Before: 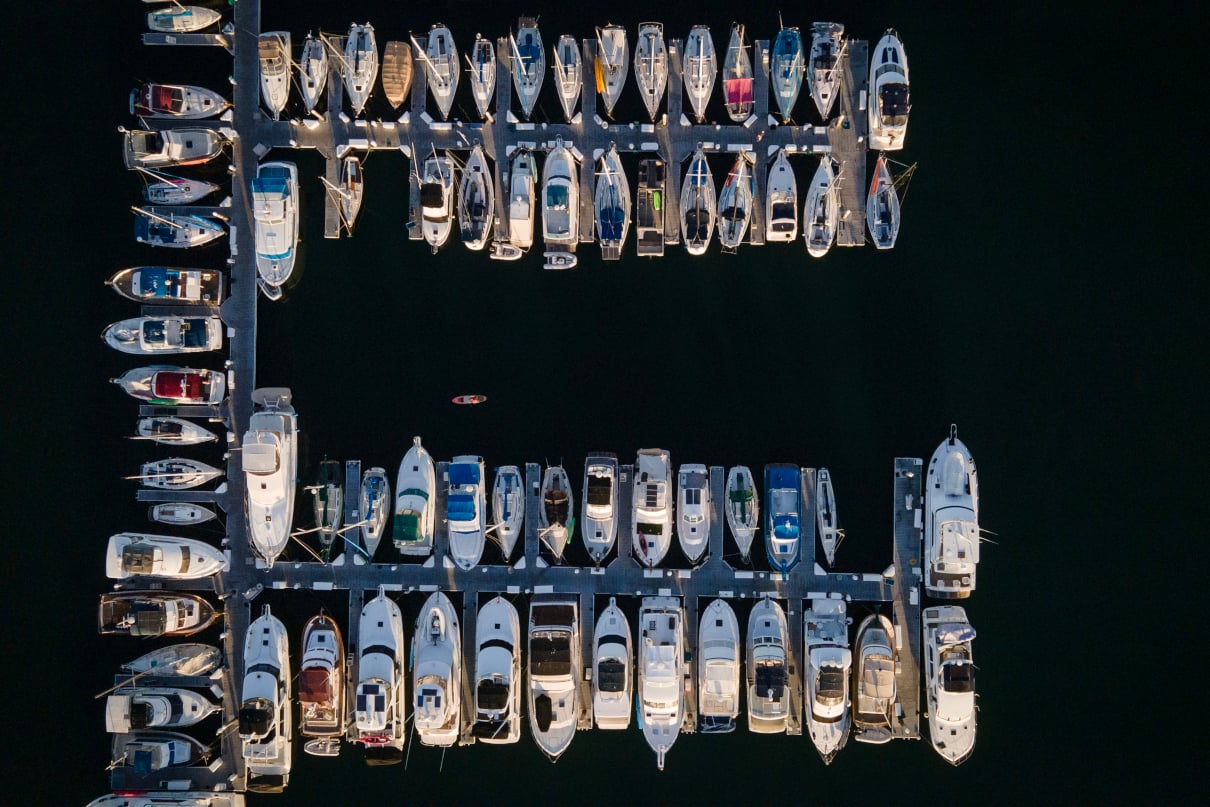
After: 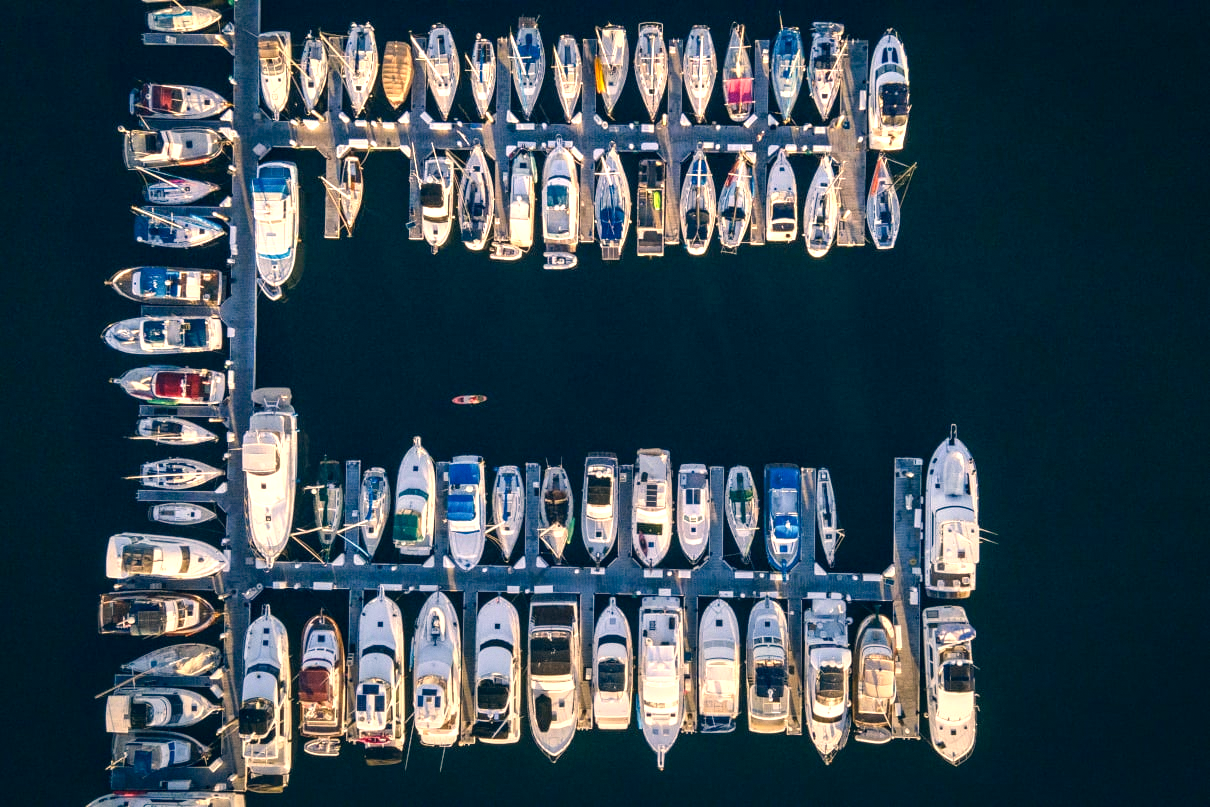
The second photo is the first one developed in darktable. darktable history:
local contrast: on, module defaults
graduated density: rotation -180°, offset 27.42
grain: coarseness 0.09 ISO, strength 10%
color correction: highlights a* 10.32, highlights b* 14.66, shadows a* -9.59, shadows b* -15.02
exposure: black level correction 0, exposure 1.1 EV, compensate exposure bias true, compensate highlight preservation false
